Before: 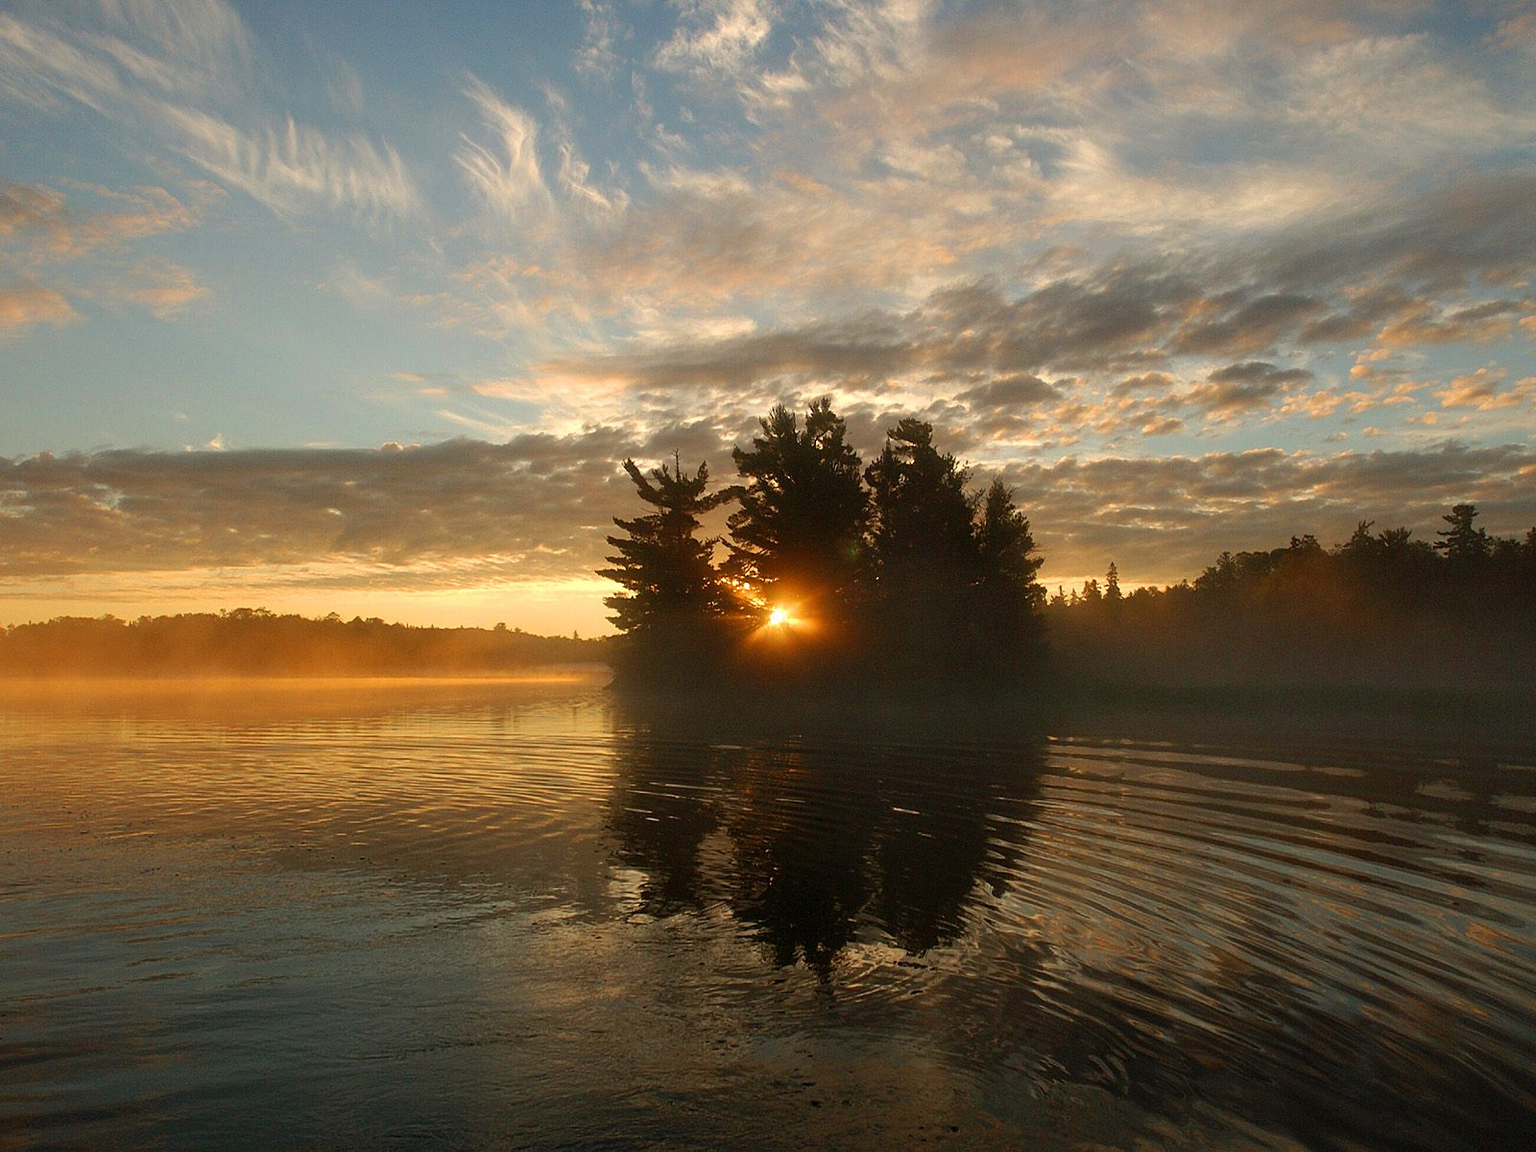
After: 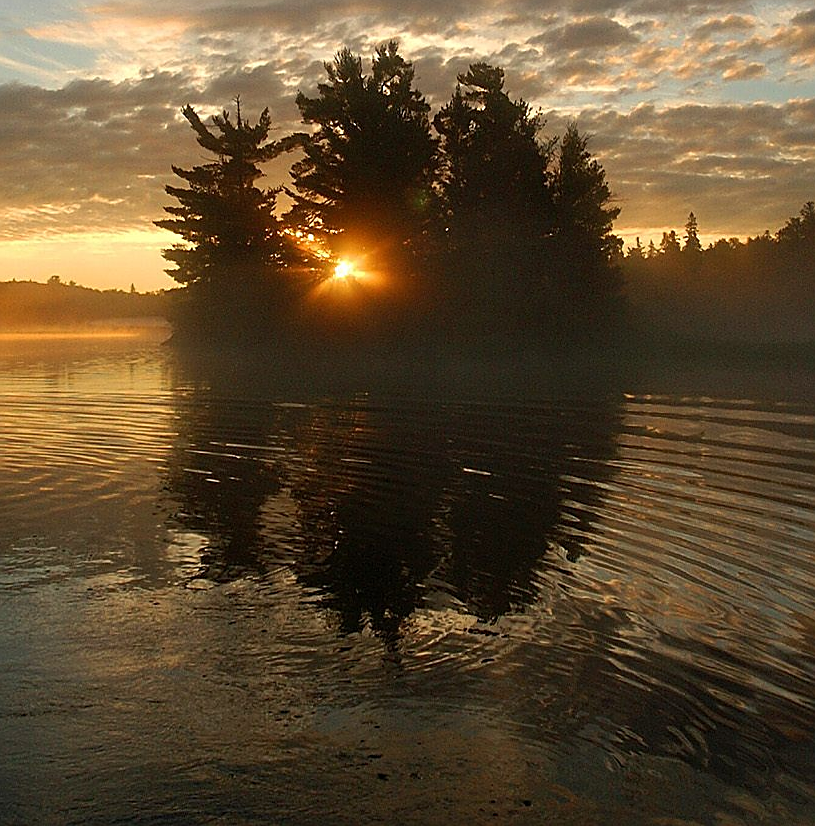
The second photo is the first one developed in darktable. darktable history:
crop and rotate: left 29.237%, top 31.152%, right 19.807%
sharpen: on, module defaults
